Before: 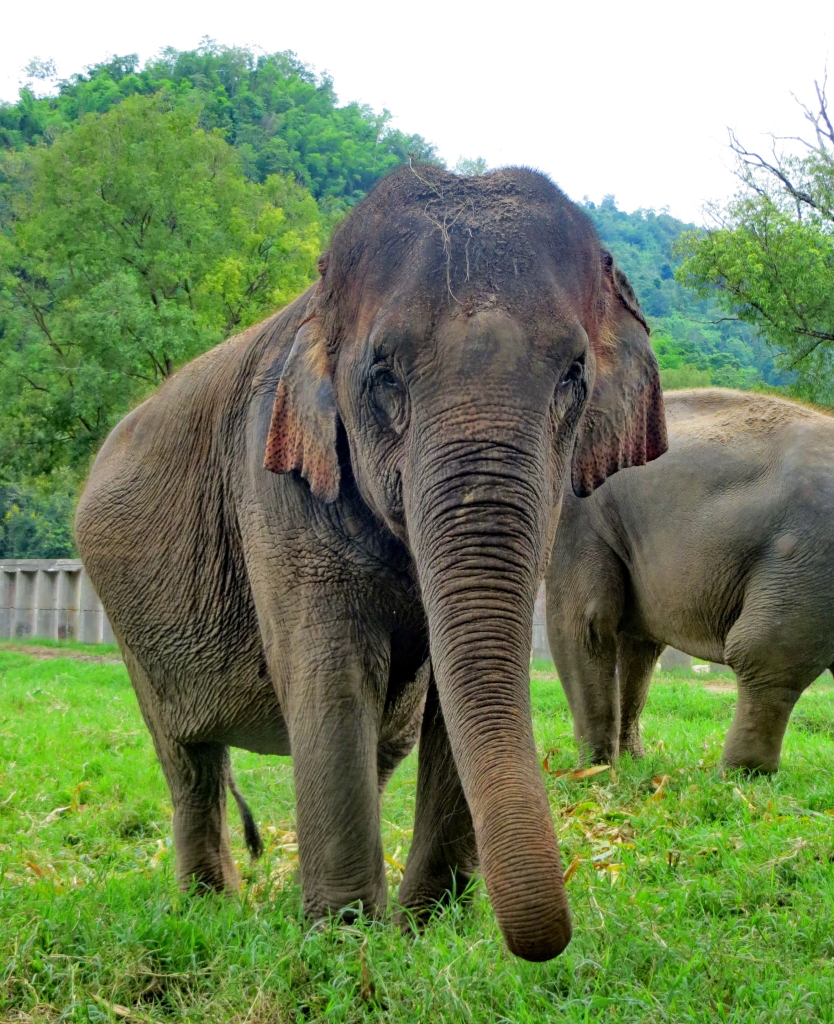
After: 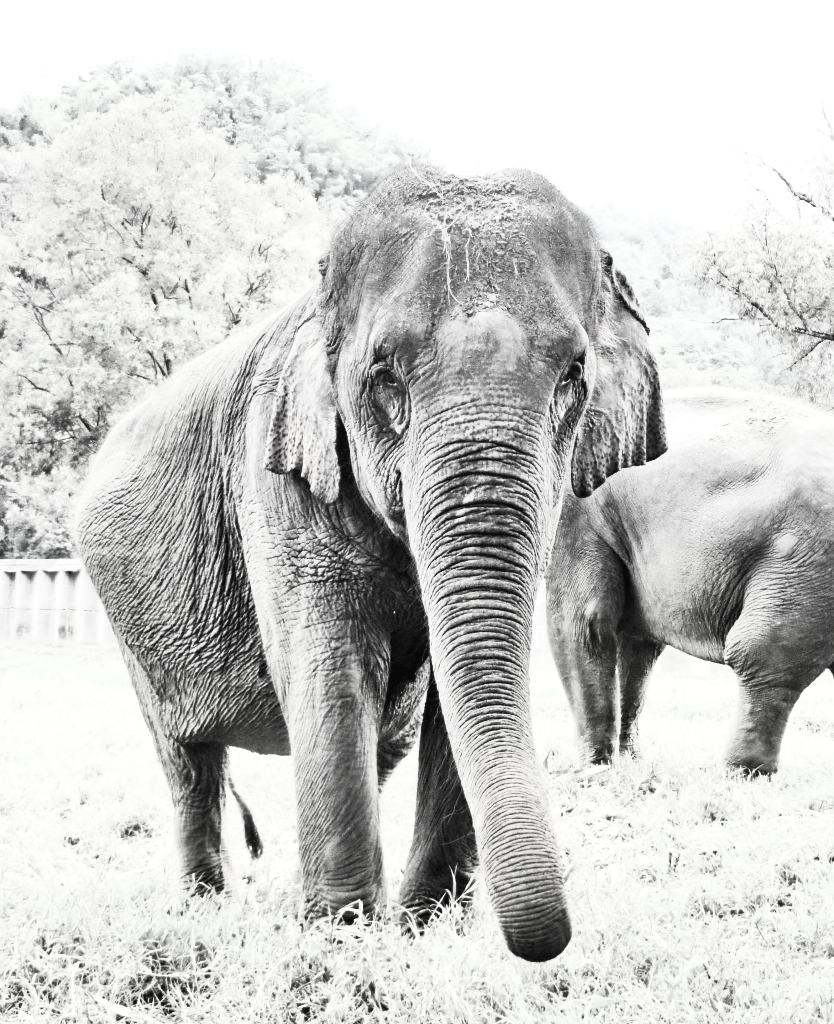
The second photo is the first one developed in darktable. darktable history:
velvia: on, module defaults
exposure: black level correction 0, exposure 0.949 EV, compensate exposure bias true, compensate highlight preservation false
contrast brightness saturation: contrast 0.543, brightness 0.474, saturation -0.984
